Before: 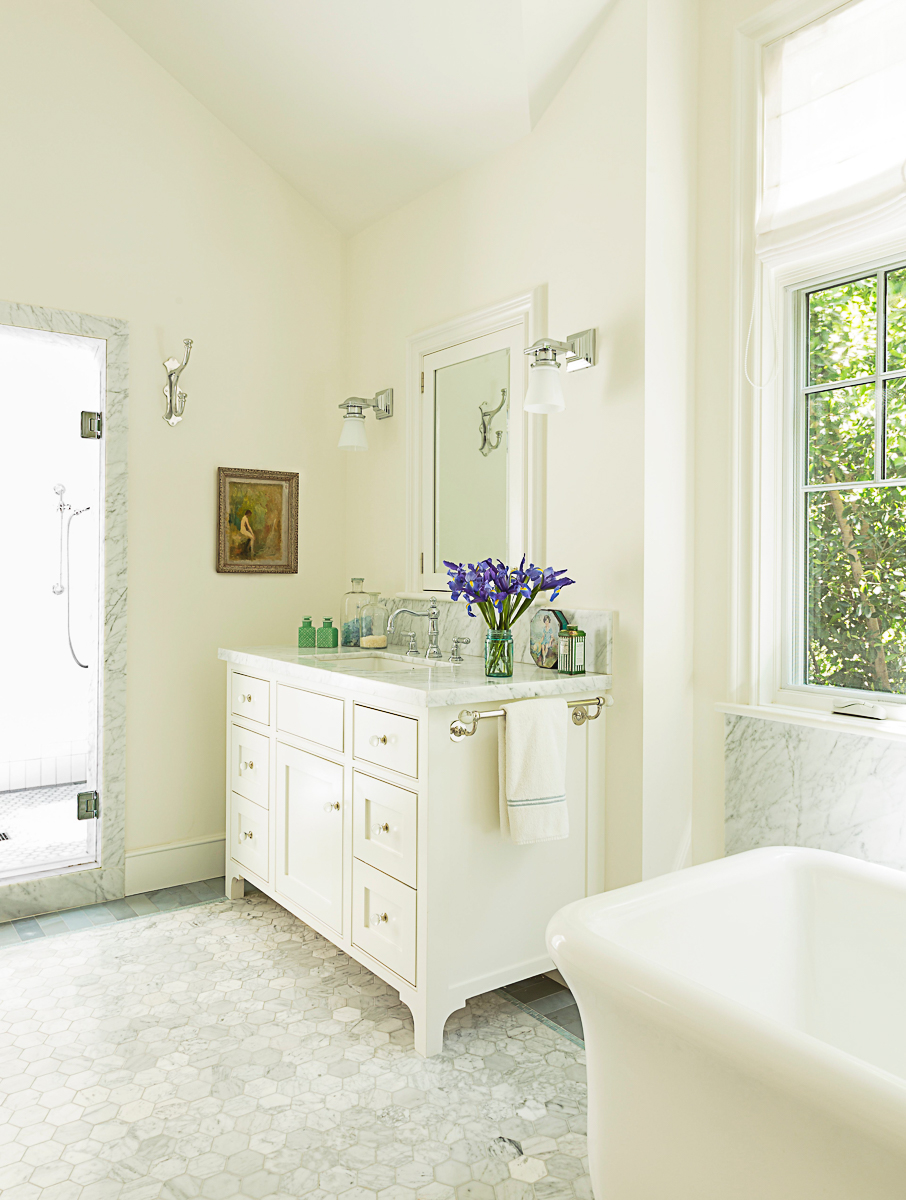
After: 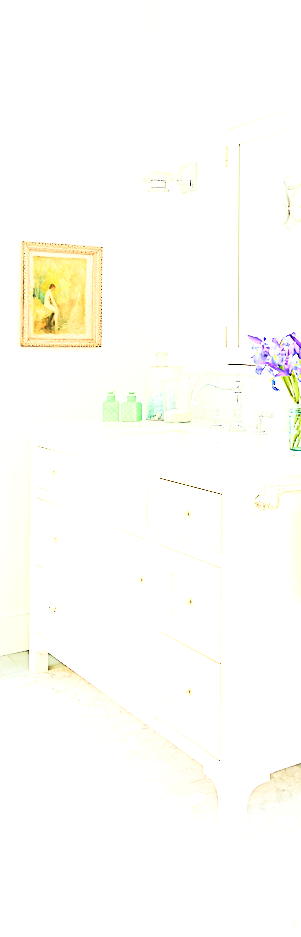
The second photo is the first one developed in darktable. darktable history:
crop and rotate: left 21.665%, top 18.913%, right 45.085%, bottom 2.997%
levels: levels [0.072, 0.414, 0.976]
shadows and highlights: shadows -1.79, highlights 41.23
tone equalizer: -8 EV -0.746 EV, -7 EV -0.724 EV, -6 EV -0.626 EV, -5 EV -0.393 EV, -3 EV 0.397 EV, -2 EV 0.6 EV, -1 EV 0.681 EV, +0 EV 0.771 EV
local contrast: mode bilateral grid, contrast 100, coarseness 100, detail 90%, midtone range 0.2
base curve: curves: ch0 [(0, 0) (0.018, 0.026) (0.143, 0.37) (0.33, 0.731) (0.458, 0.853) (0.735, 0.965) (0.905, 0.986) (1, 1)], preserve colors none
